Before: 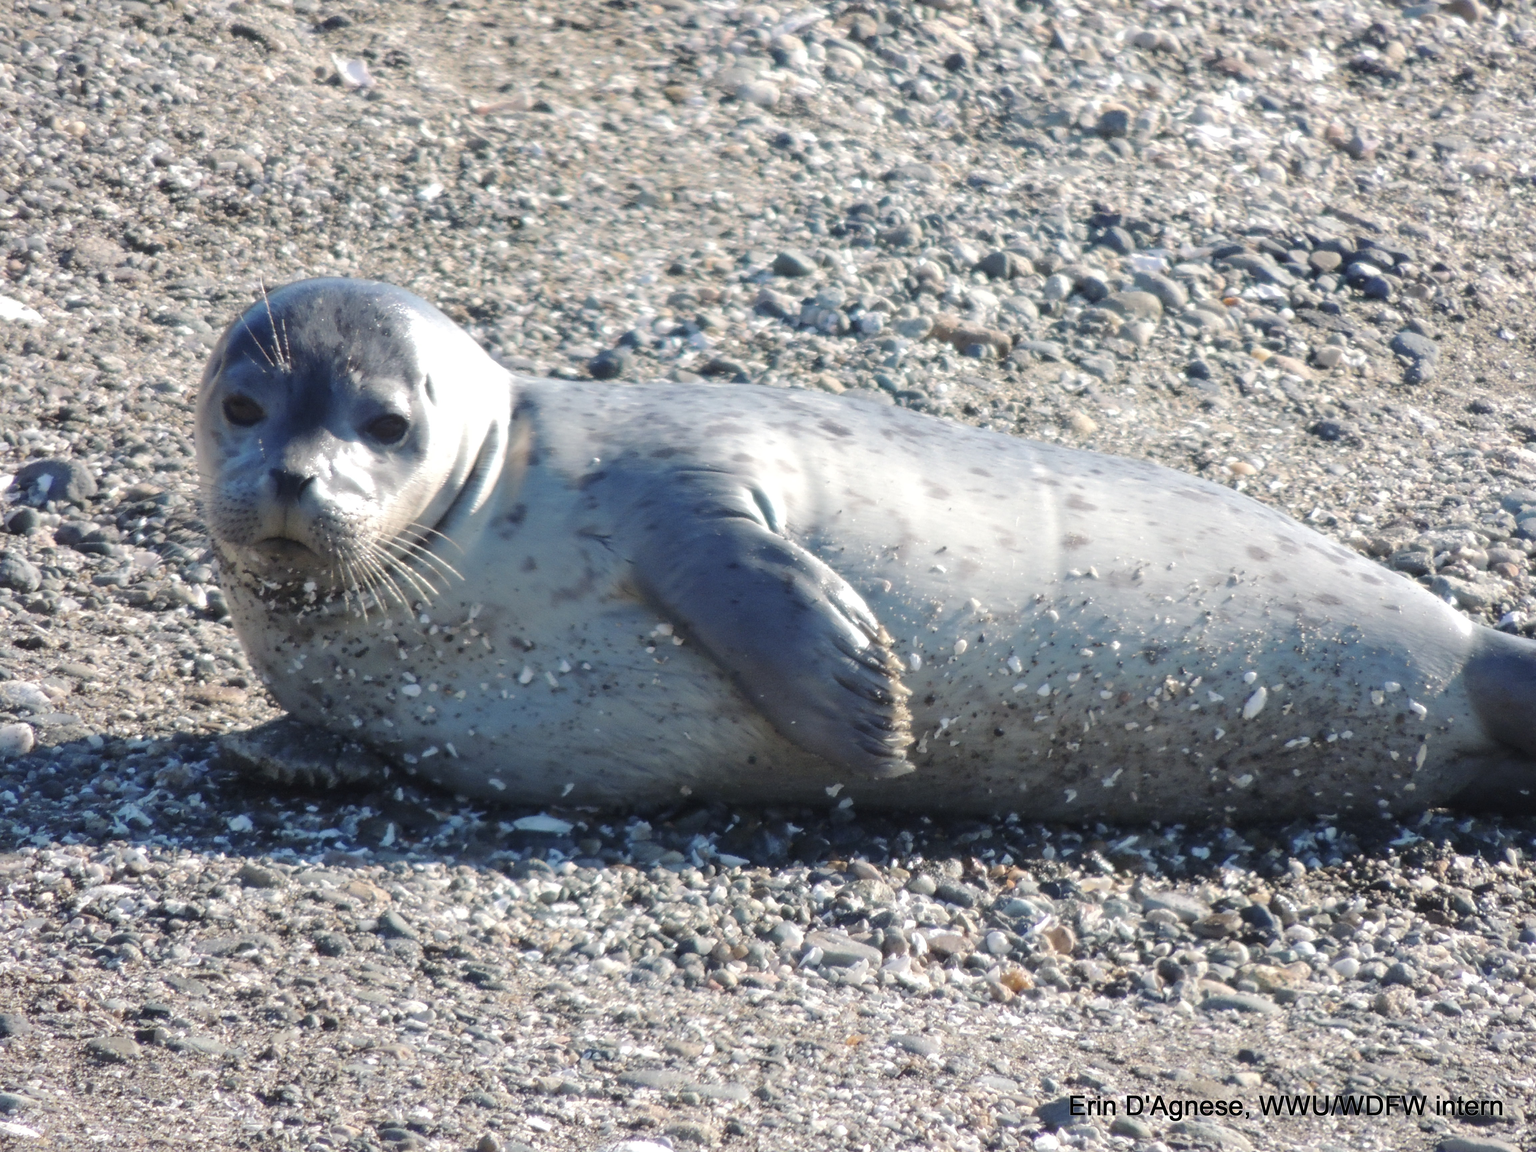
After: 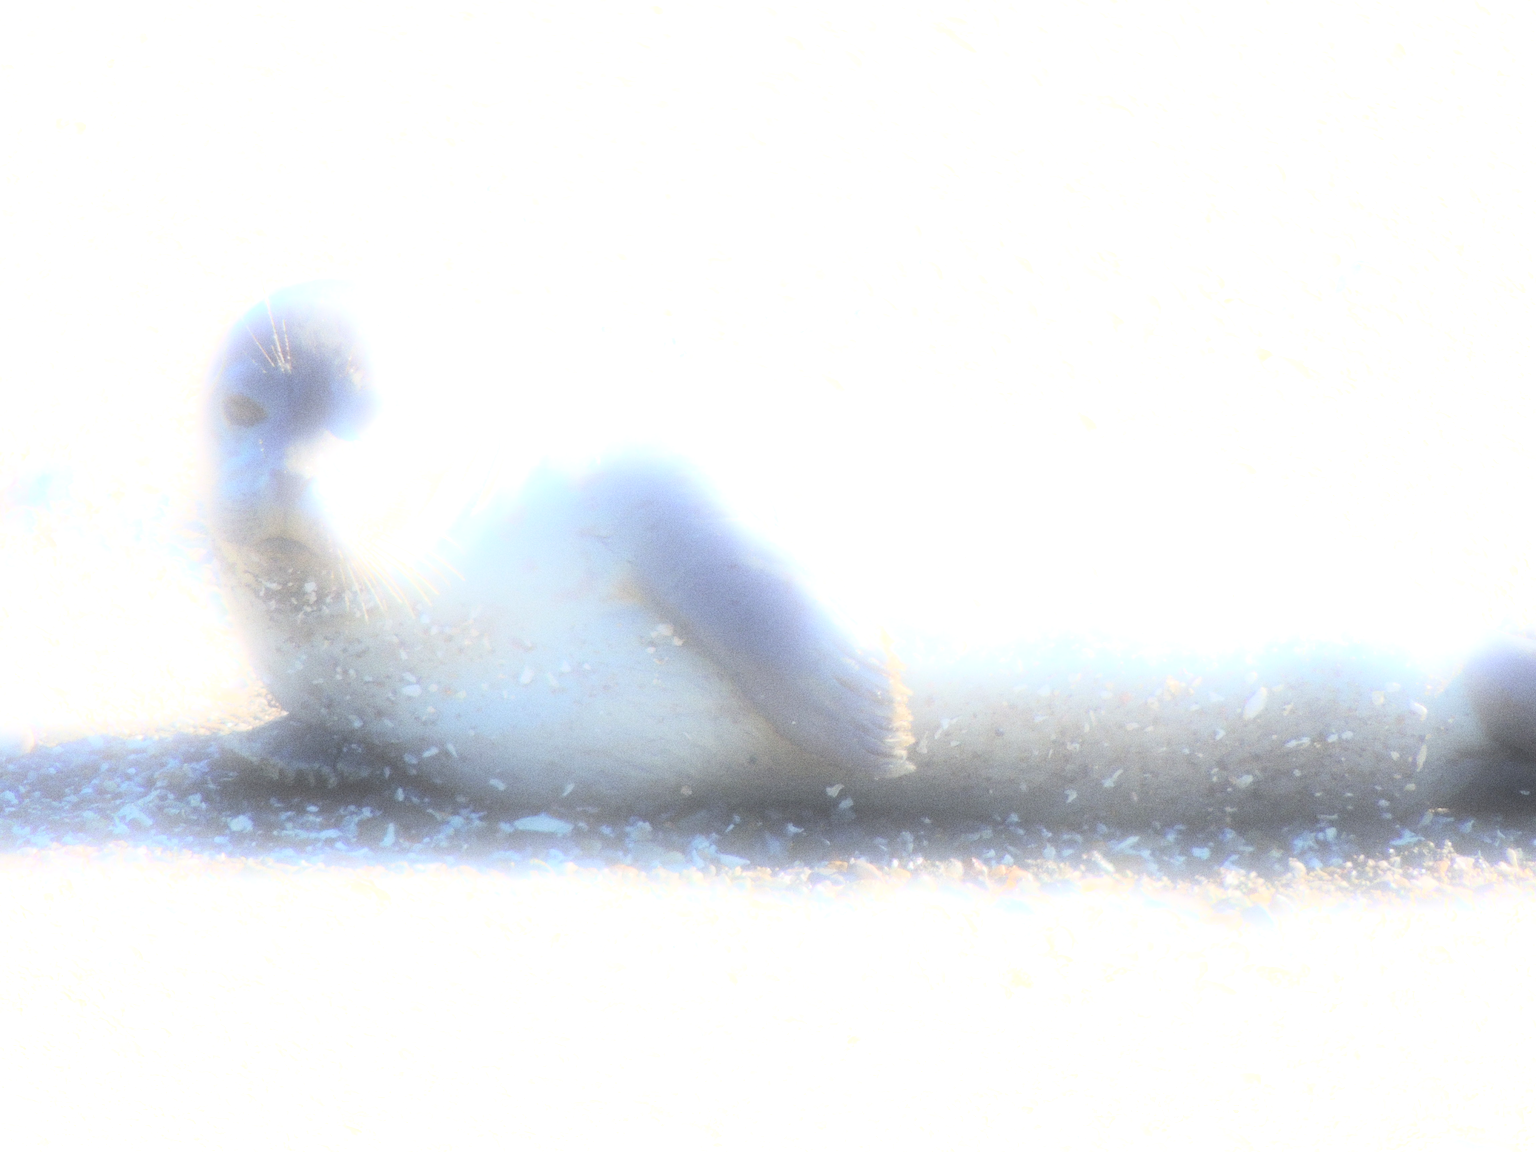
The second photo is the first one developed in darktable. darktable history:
bloom: size 25%, threshold 5%, strength 90%
shadows and highlights: shadows -20, white point adjustment -2, highlights -35
grain: coarseness 0.09 ISO, strength 40%
